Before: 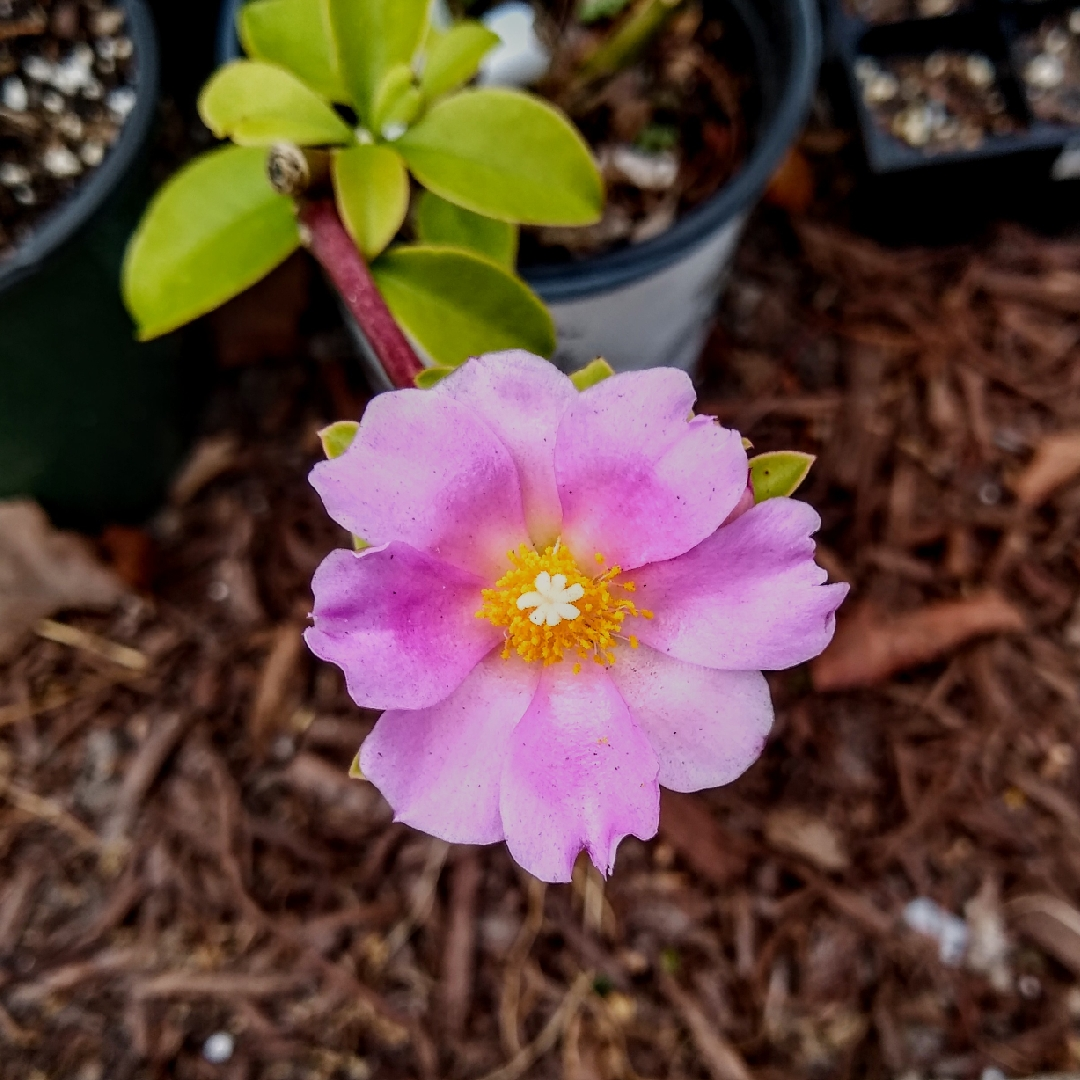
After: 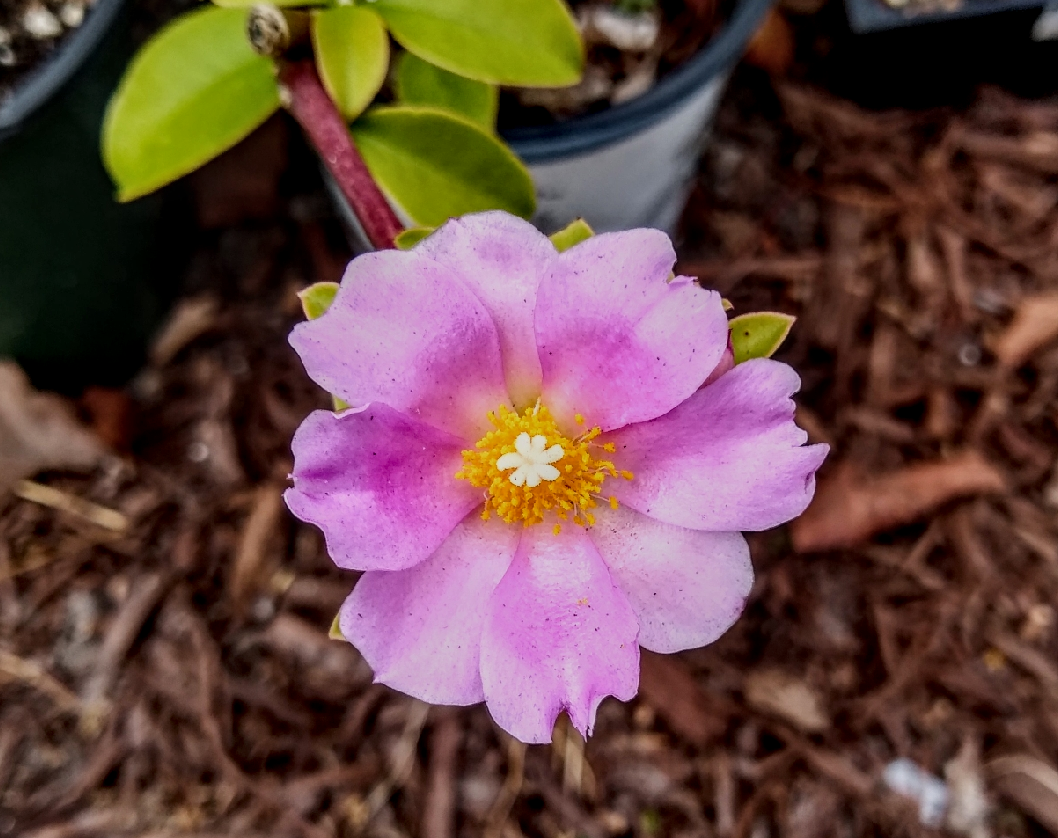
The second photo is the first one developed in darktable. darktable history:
shadows and highlights: radius 109.34, shadows 23.35, highlights -58.77, highlights color adjustment 49.85%, low approximation 0.01, soften with gaussian
local contrast: on, module defaults
crop and rotate: left 1.868%, top 12.947%, right 0.153%, bottom 9.445%
